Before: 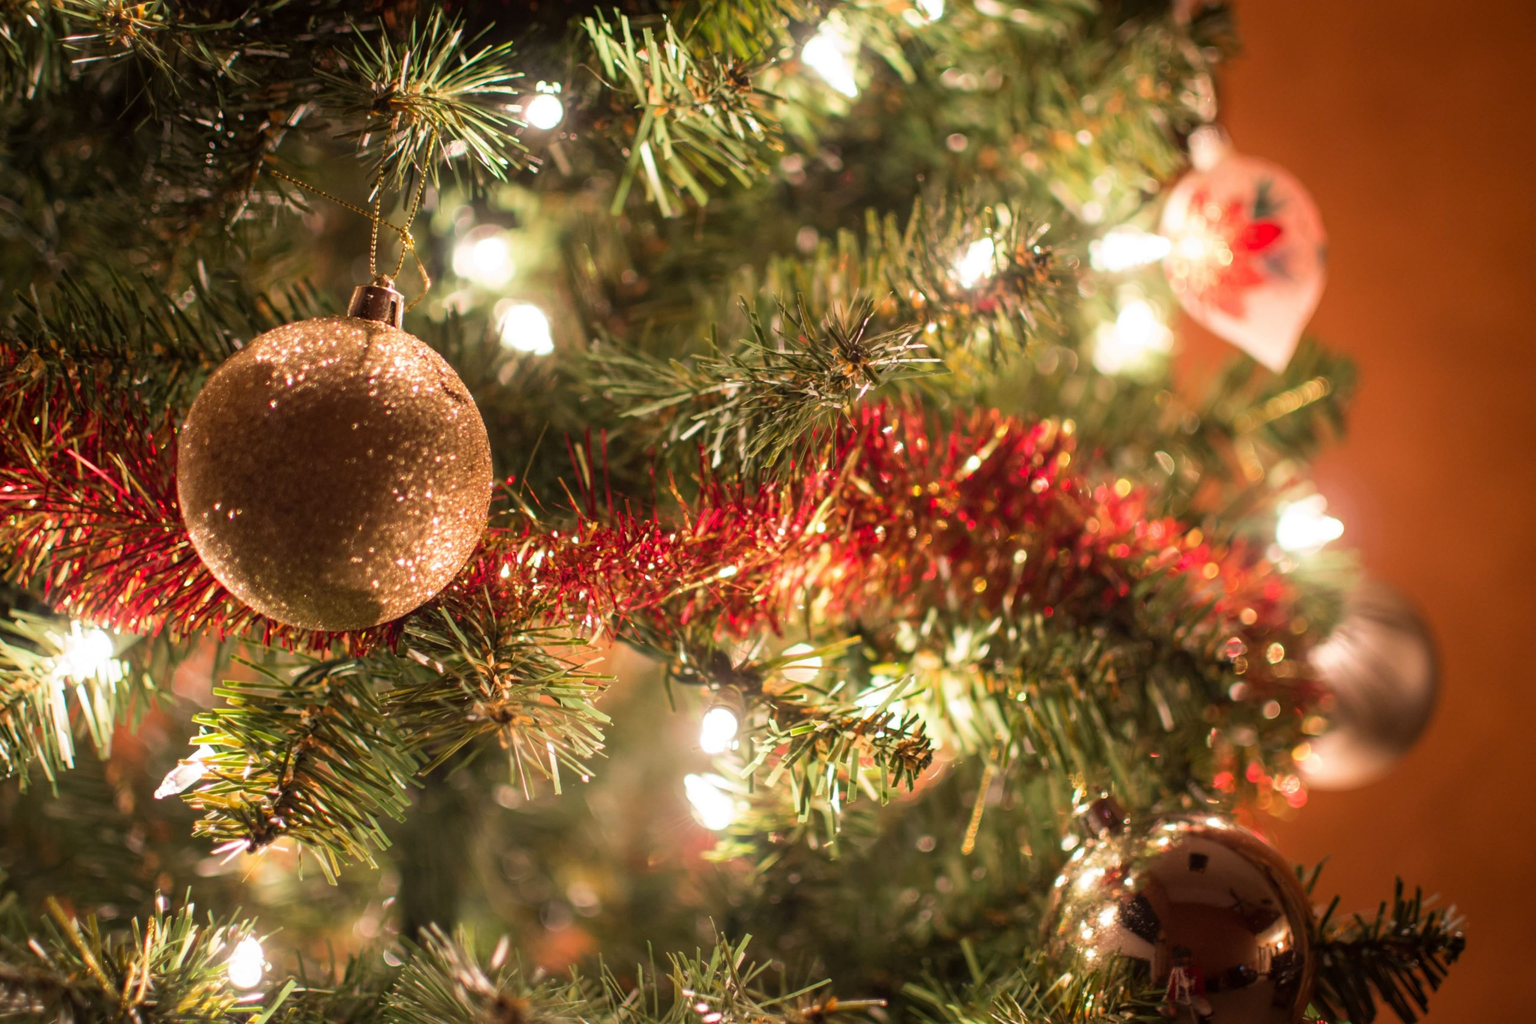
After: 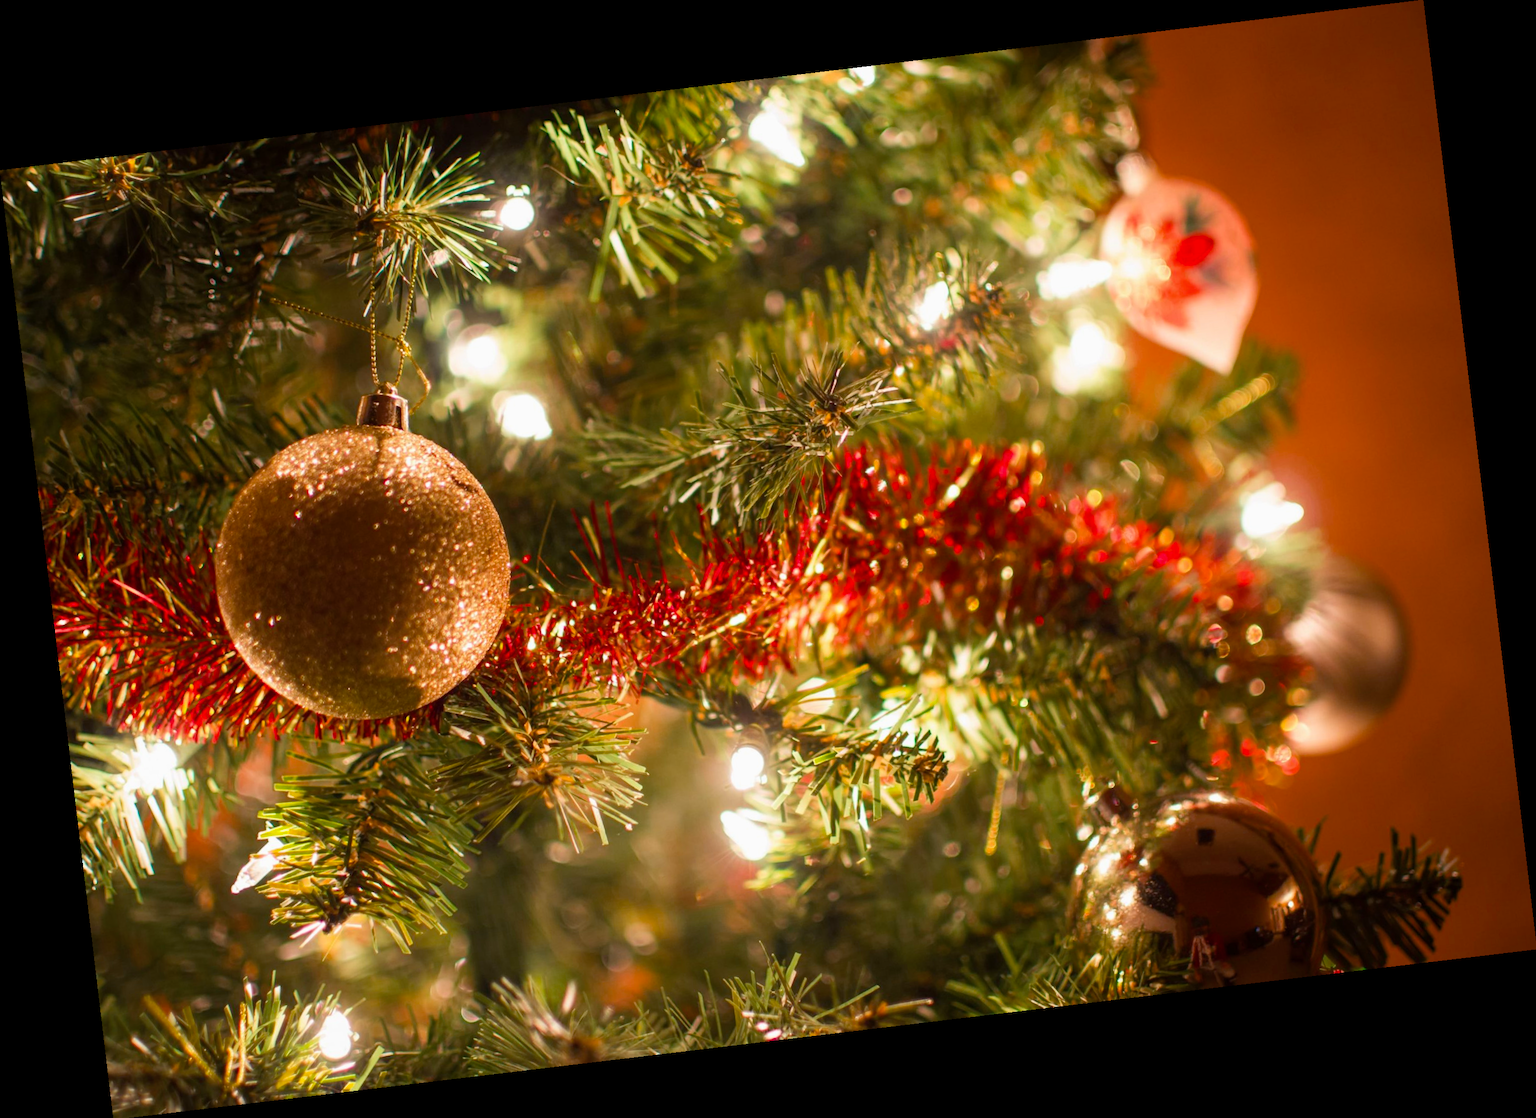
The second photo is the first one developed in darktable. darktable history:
rotate and perspective: rotation -6.83°, automatic cropping off
color balance rgb: linear chroma grading › shadows -8%, linear chroma grading › global chroma 10%, perceptual saturation grading › global saturation 2%, perceptual saturation grading › highlights -2%, perceptual saturation grading › mid-tones 4%, perceptual saturation grading › shadows 8%, perceptual brilliance grading › global brilliance 2%, perceptual brilliance grading › highlights -4%, global vibrance 16%, saturation formula JzAzBz (2021)
